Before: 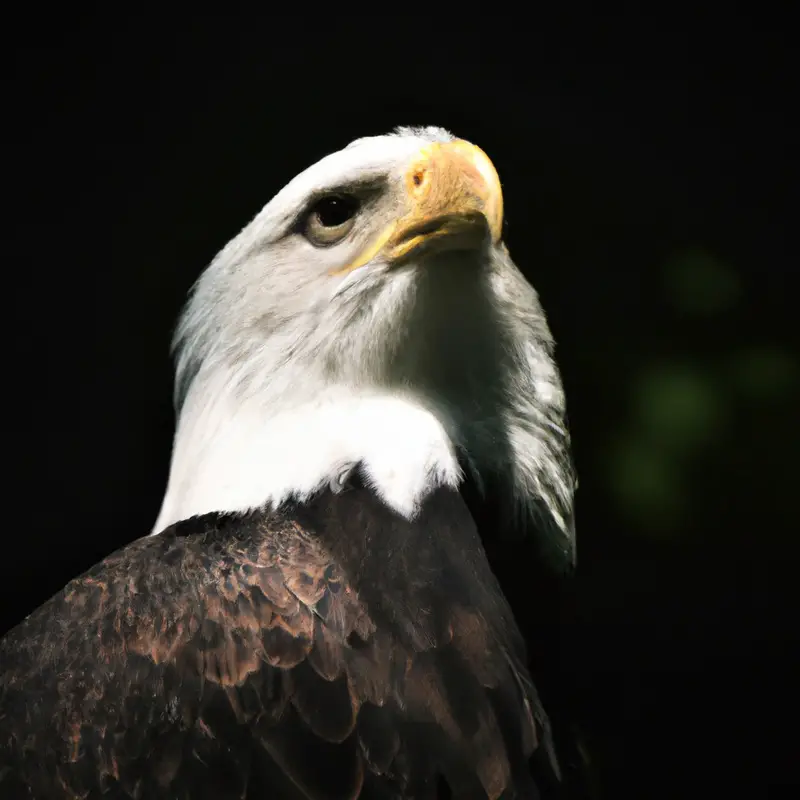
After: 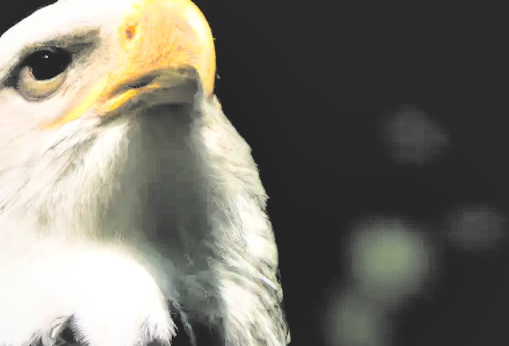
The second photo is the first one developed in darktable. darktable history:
exposure: black level correction 0, exposure 0.7 EV, compensate exposure bias true, compensate highlight preservation false
shadows and highlights: on, module defaults
crop: left 36.005%, top 18.293%, right 0.31%, bottom 38.444%
local contrast: mode bilateral grid, contrast 25, coarseness 47, detail 151%, midtone range 0.2
filmic rgb: black relative exposure -5 EV, hardness 2.88, contrast 1.3
contrast brightness saturation: brightness 1
